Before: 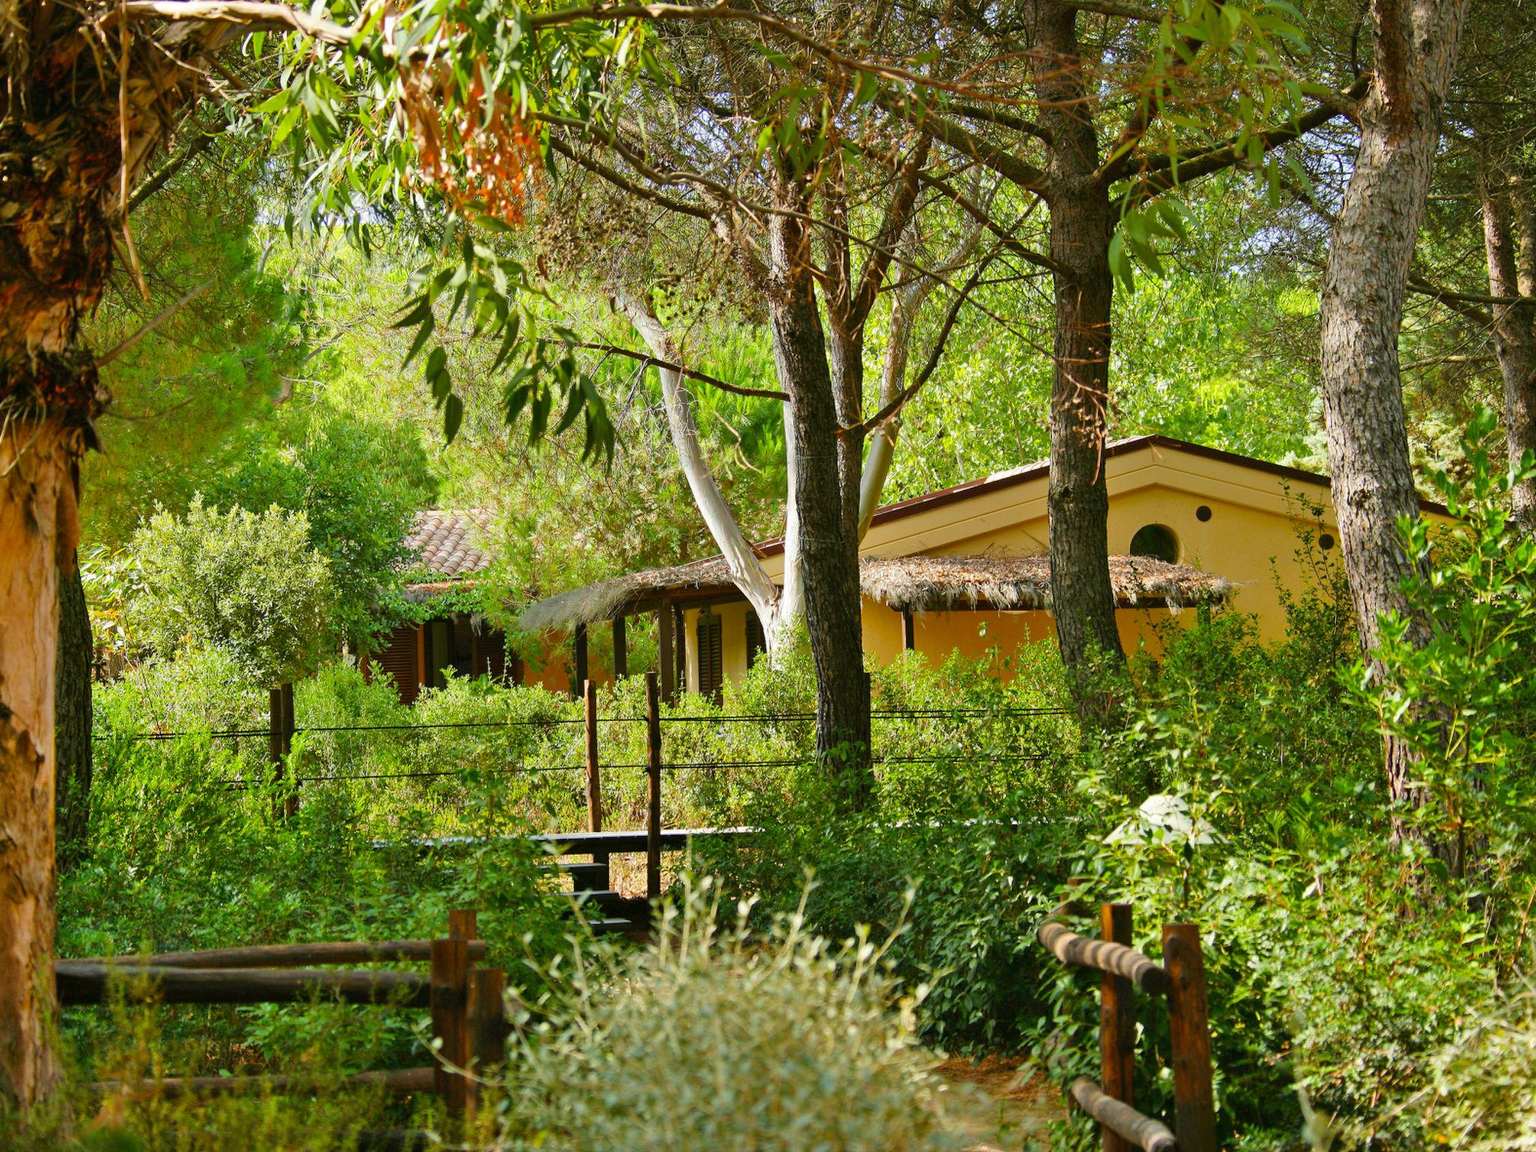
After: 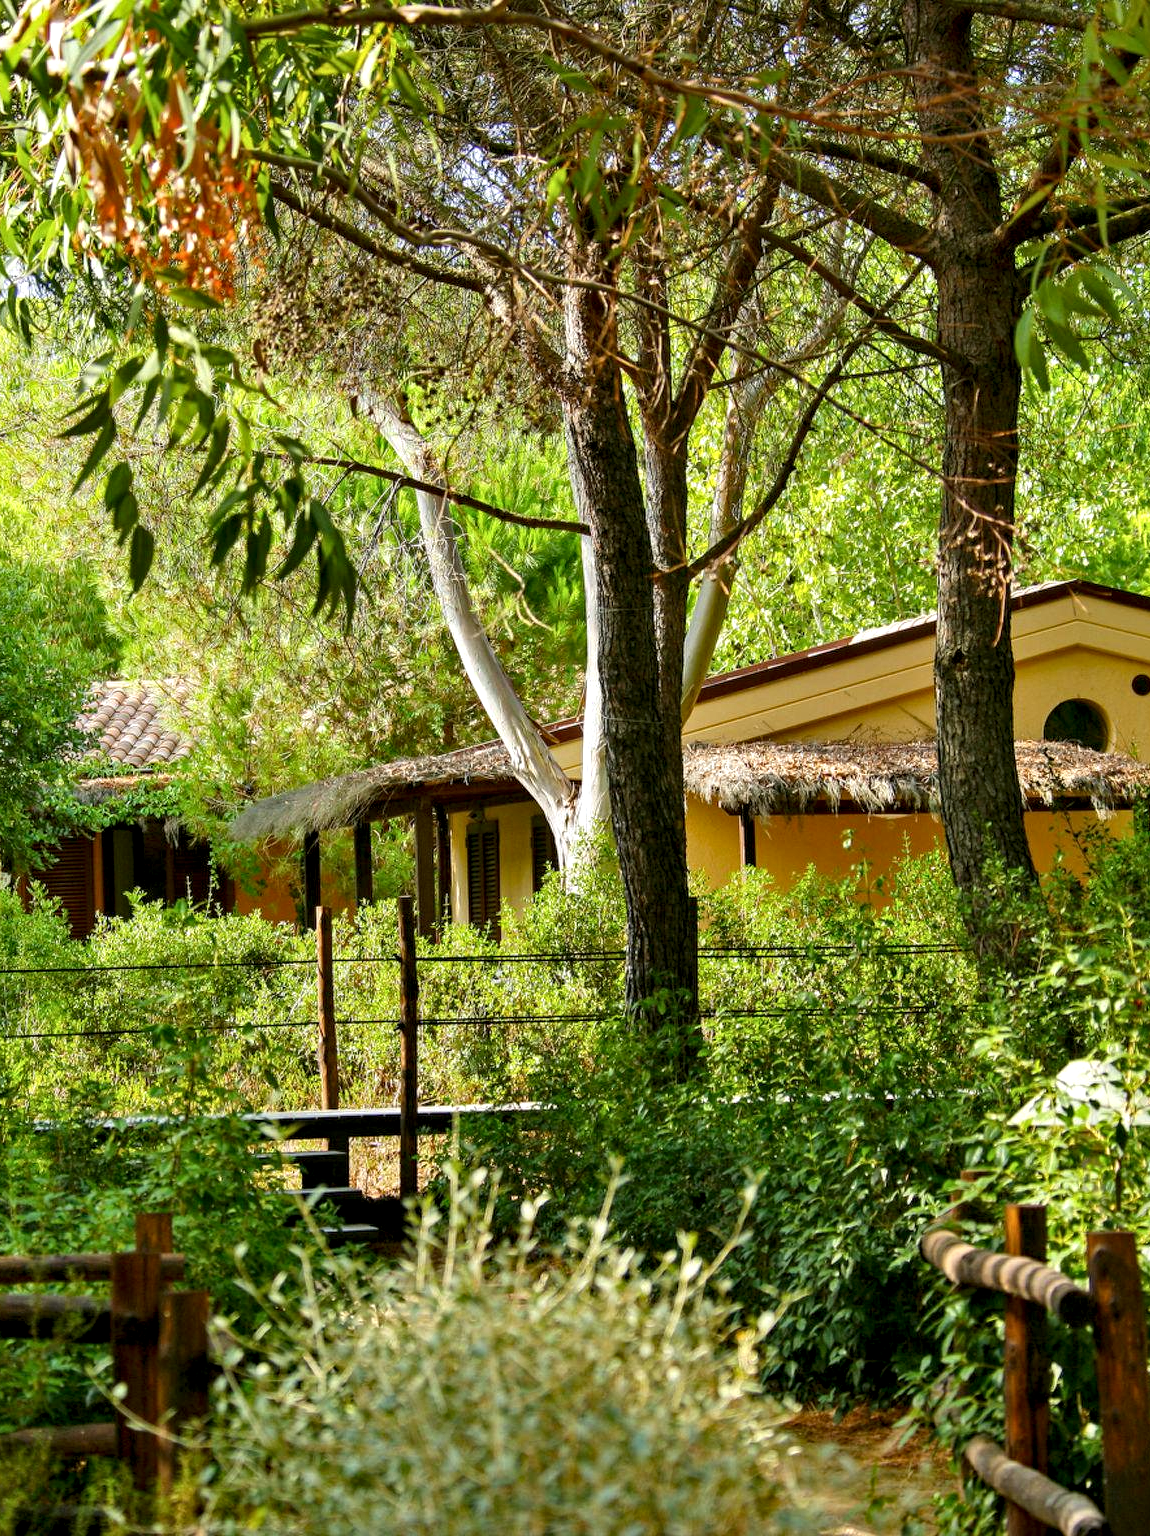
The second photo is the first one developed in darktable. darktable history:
haze removal: compatibility mode true, adaptive false
local contrast: detail 134%, midtone range 0.743
crop and rotate: left 22.65%, right 21.169%
